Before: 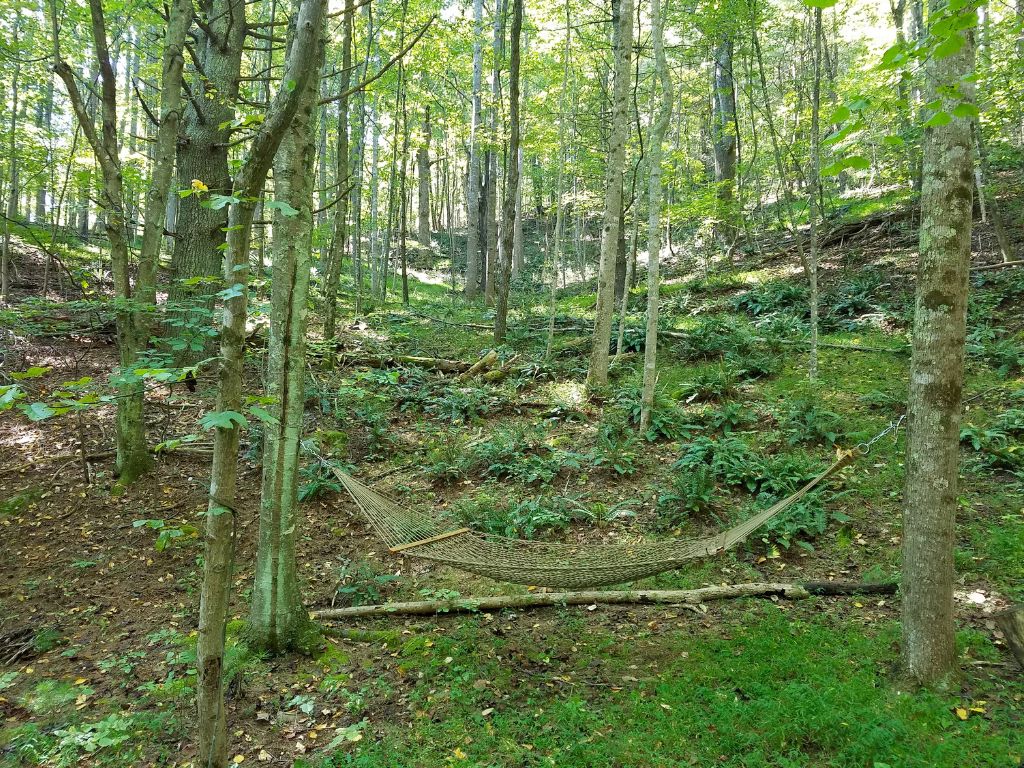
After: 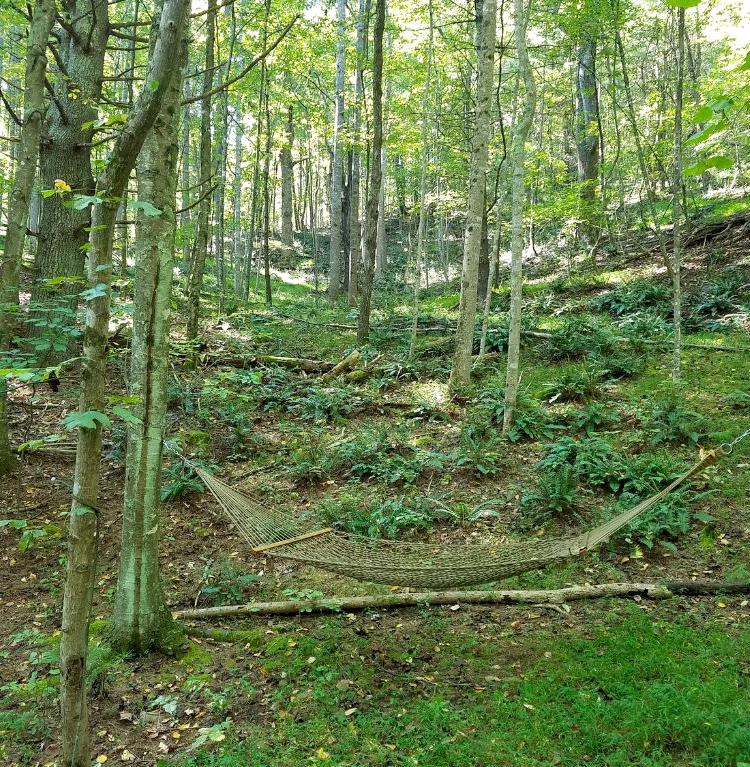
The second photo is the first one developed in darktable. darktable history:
crop: left 13.443%, right 13.31%
local contrast: highlights 100%, shadows 100%, detail 120%, midtone range 0.2
